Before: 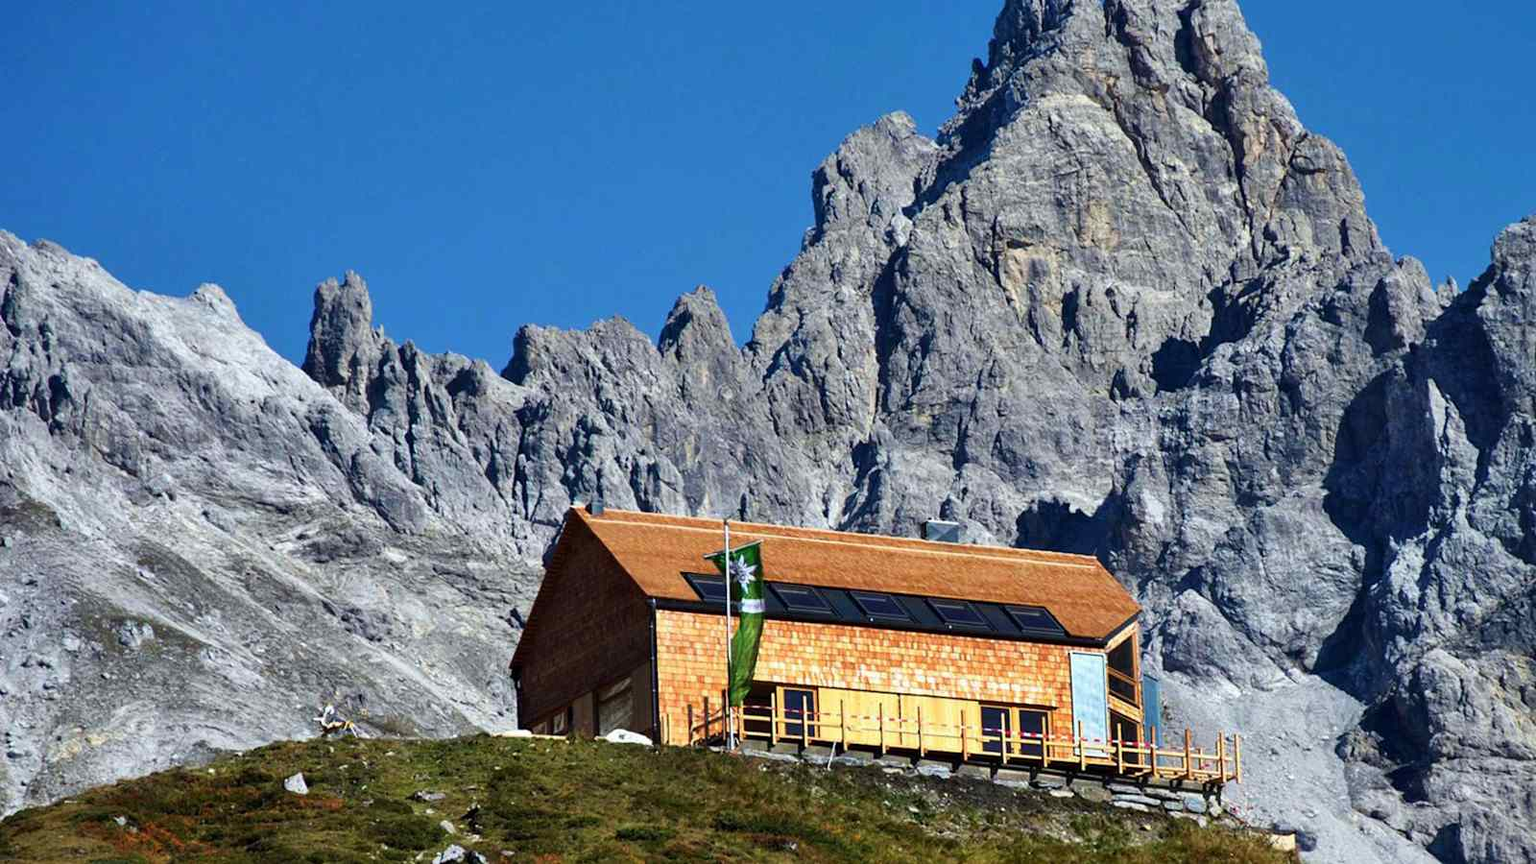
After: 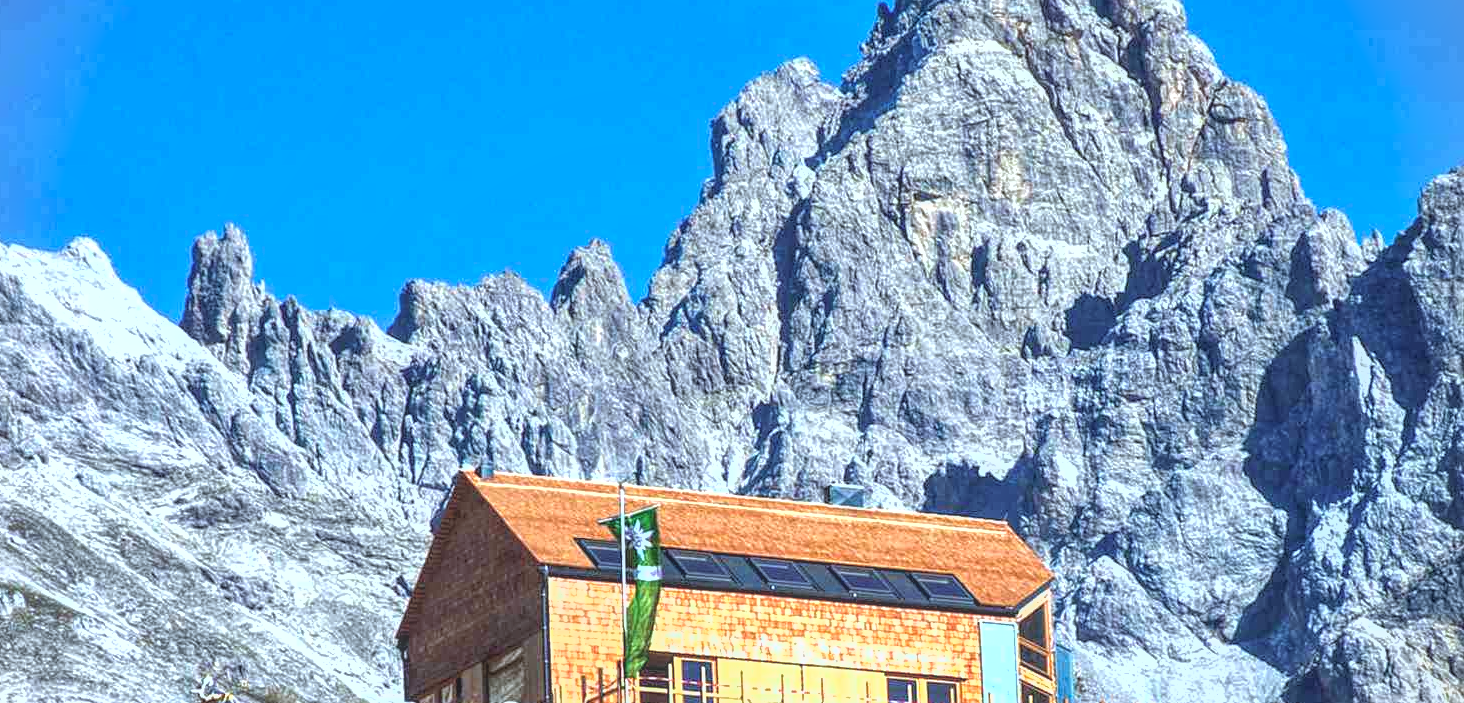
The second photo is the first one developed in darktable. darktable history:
local contrast: highlights 66%, shadows 34%, detail 166%, midtone range 0.2
tone equalizer: on, module defaults
exposure: black level correction 0, exposure 0.894 EV, compensate exposure bias true, compensate highlight preservation false
vignetting: fall-off start 91.56%, brightness -0.283
sharpen: amount 0.211
color correction: highlights a* -4.01, highlights b* -10.67
crop: left 8.471%, top 6.552%, bottom 15.273%
shadows and highlights: shadows 36.45, highlights -28.18, soften with gaussian
